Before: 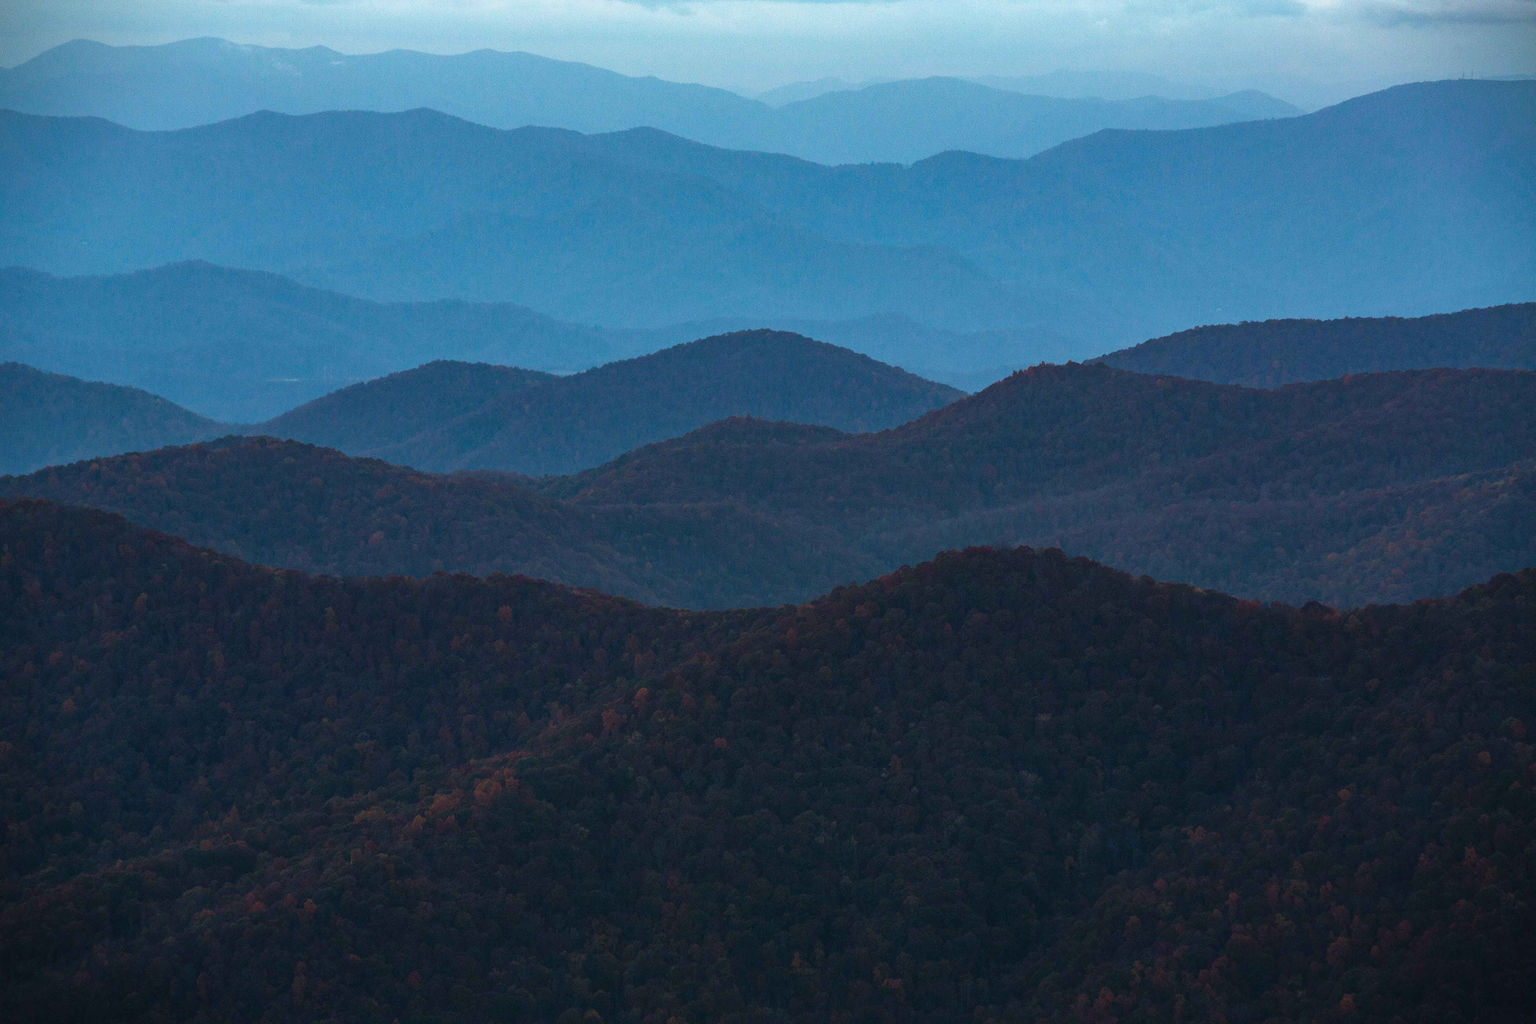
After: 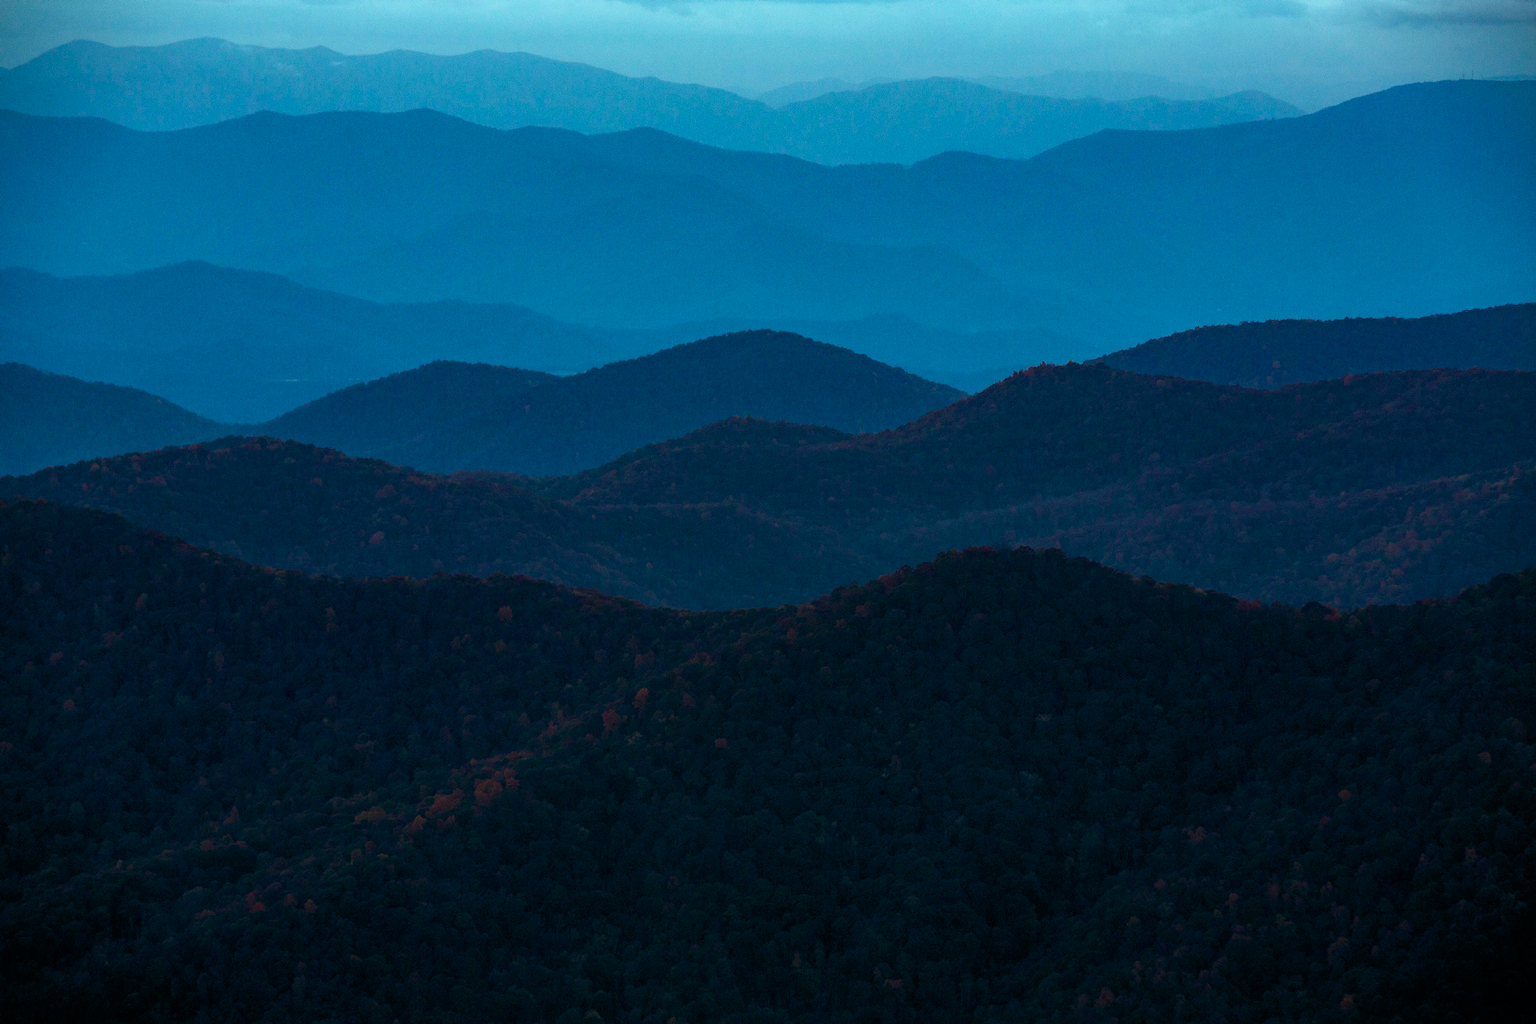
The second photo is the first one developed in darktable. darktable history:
contrast brightness saturation: contrast 0.11, saturation -0.17
shadows and highlights: radius 93.07, shadows -14.46, white point adjustment 0.23, highlights 31.48, compress 48.23%, highlights color adjustment 52.79%, soften with gaussian
color balance rgb: shadows lift › luminance -7.7%, shadows lift › chroma 2.13%, shadows lift › hue 165.27°, power › luminance -7.77%, power › chroma 1.34%, power › hue 330.55°, highlights gain › luminance -33.33%, highlights gain › chroma 5.68%, highlights gain › hue 217.2°, global offset › luminance -0.33%, global offset › chroma 0.11%, global offset › hue 165.27°, perceptual saturation grading › global saturation 27.72%, perceptual saturation grading › highlights -25%, perceptual saturation grading › mid-tones 25%, perceptual saturation grading › shadows 50%
